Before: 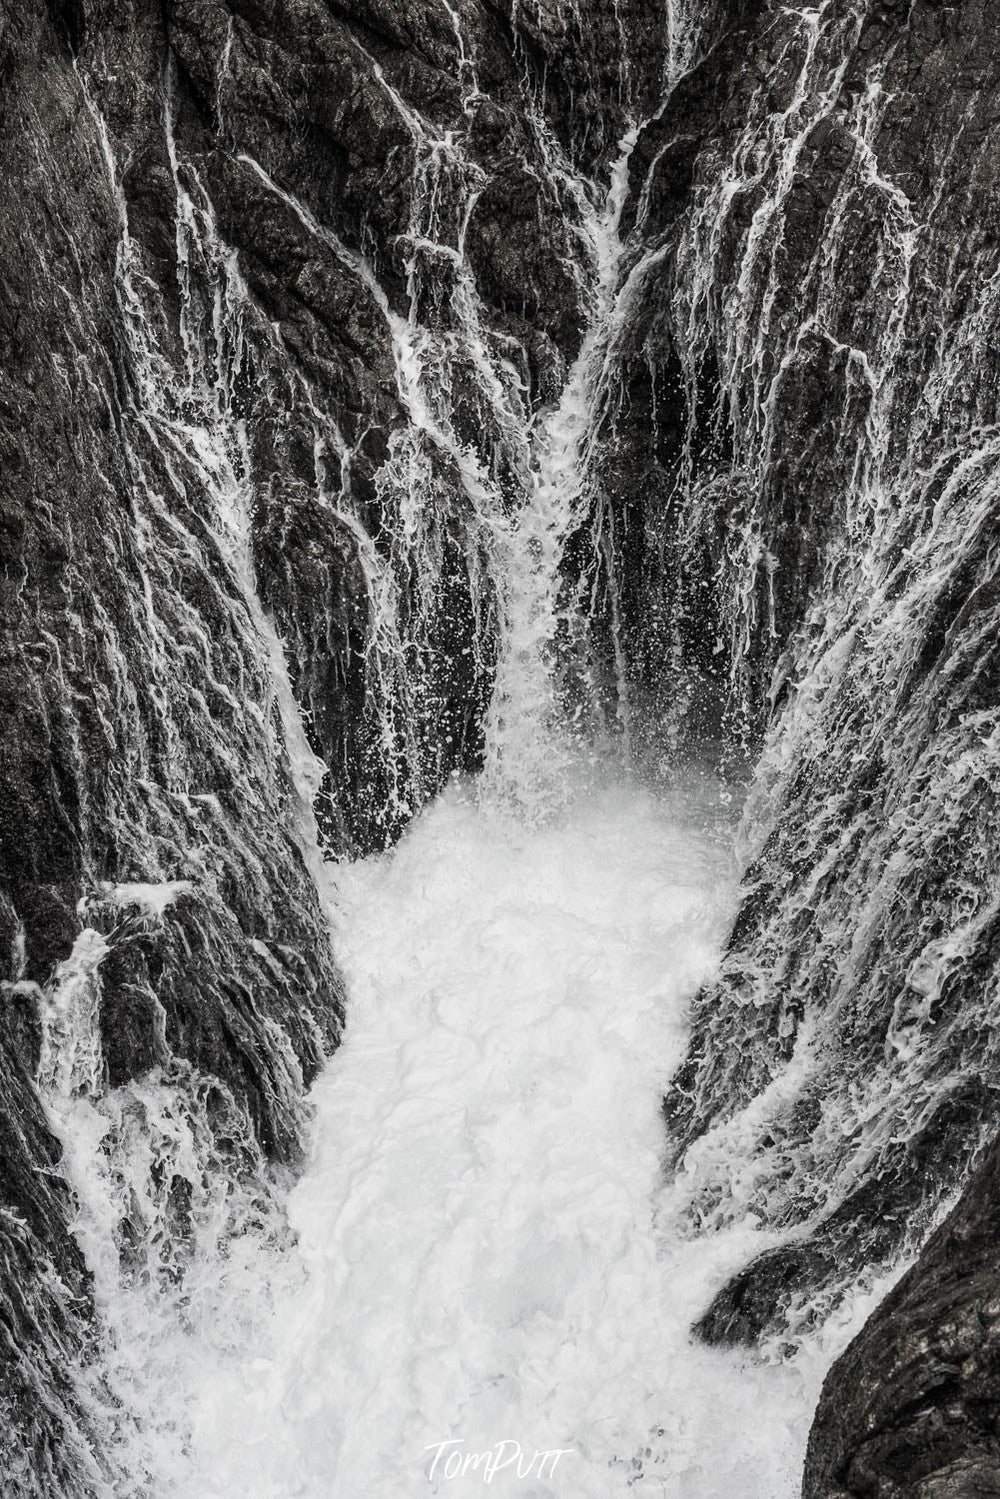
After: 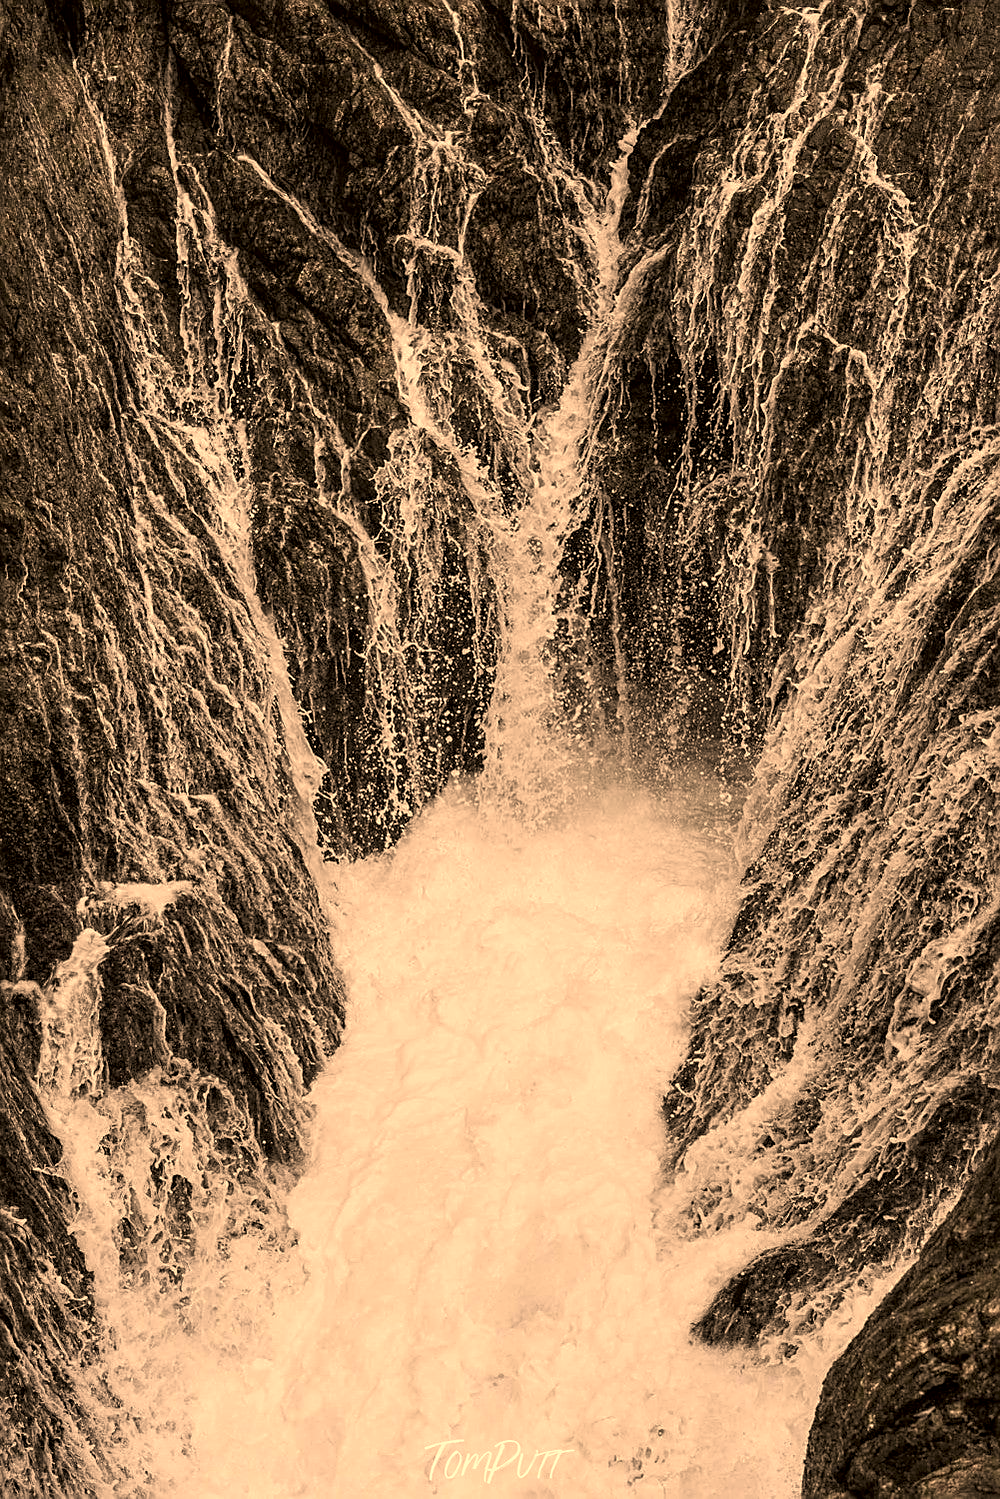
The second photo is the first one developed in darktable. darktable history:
color correction: highlights a* 18.12, highlights b* 34.81, shadows a* 1.85, shadows b* 6, saturation 1.03
sharpen: on, module defaults
local contrast: highlights 106%, shadows 101%, detail 120%, midtone range 0.2
